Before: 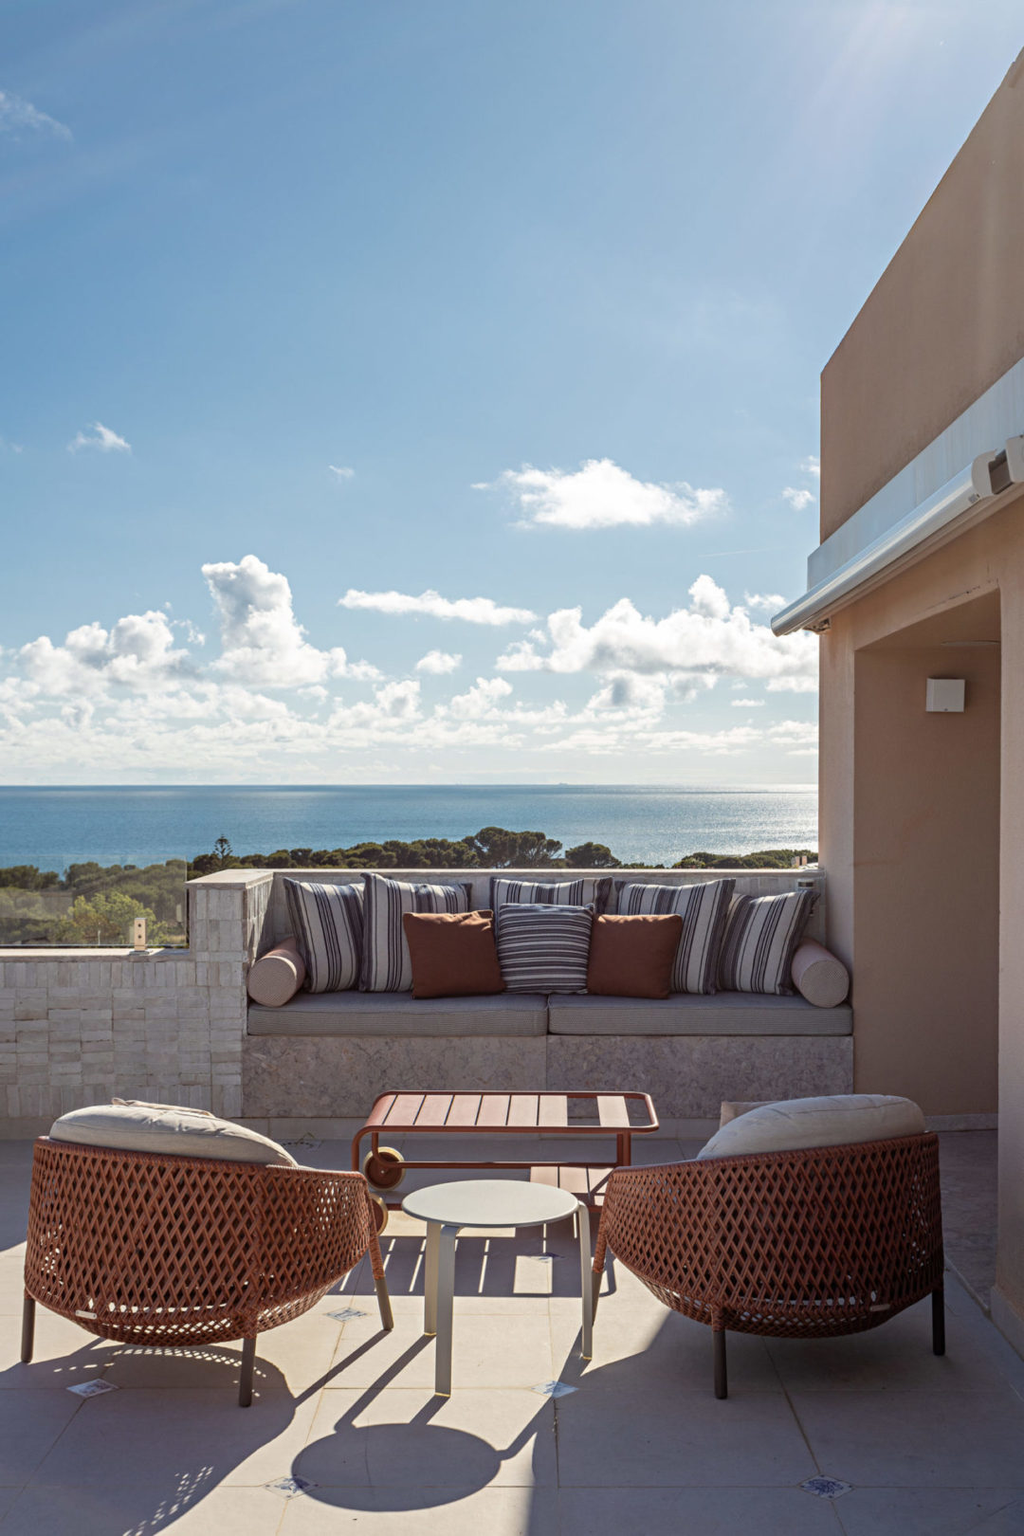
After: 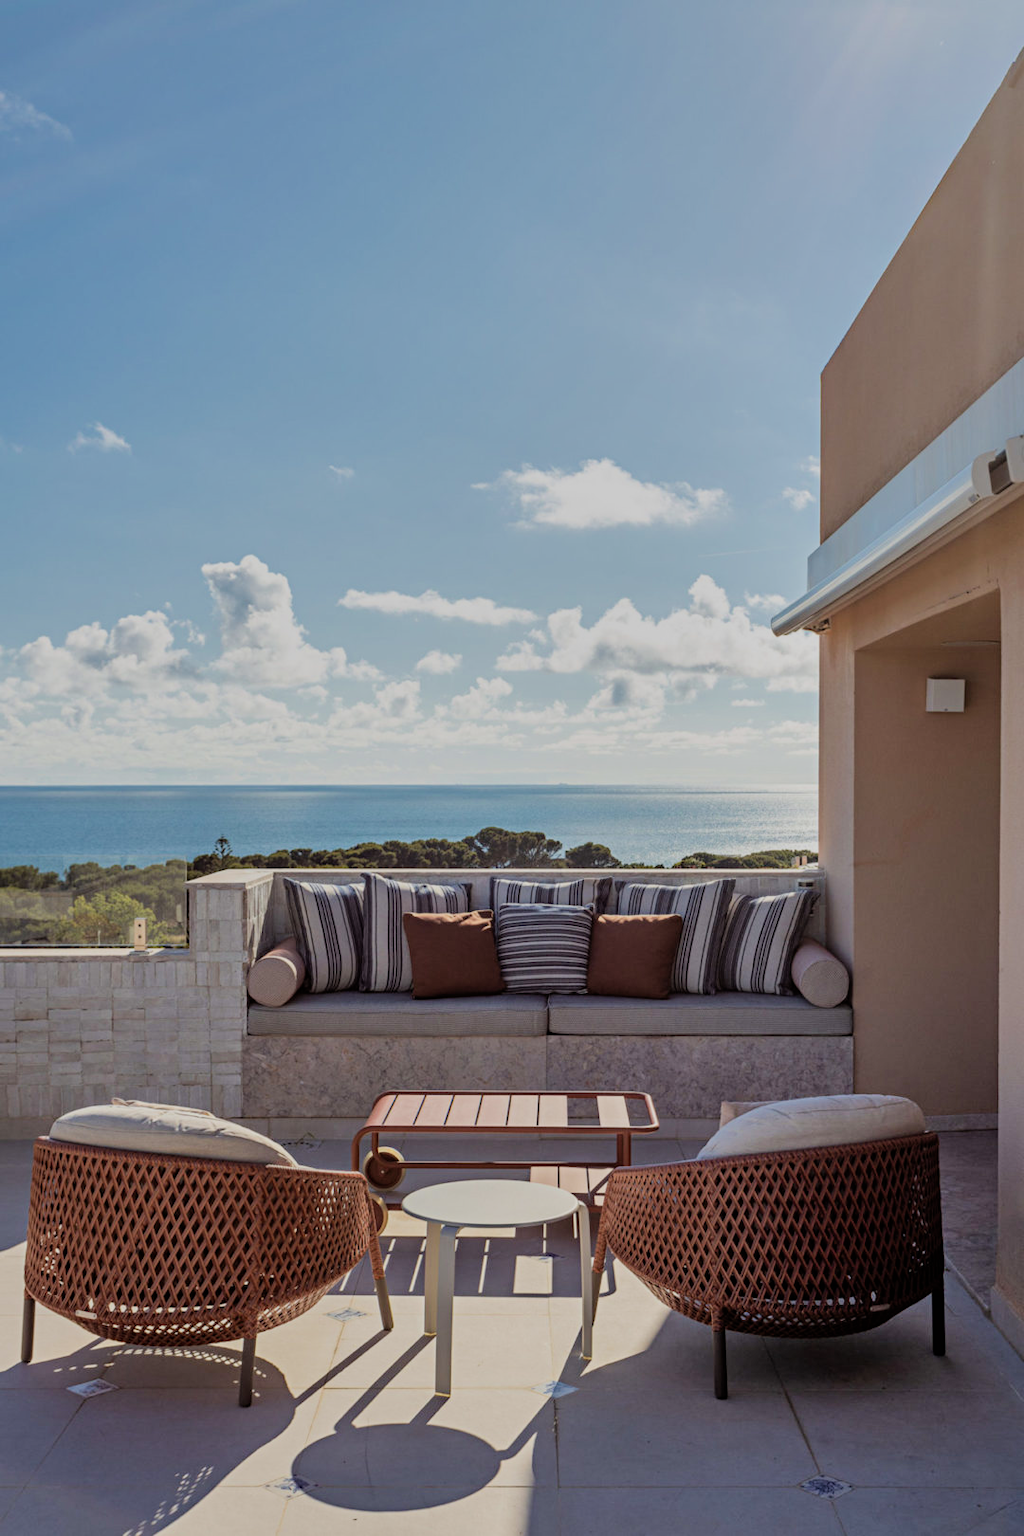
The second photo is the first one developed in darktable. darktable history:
shadows and highlights: soften with gaussian
velvia: strength 16.49%
filmic rgb: black relative exposure -7.65 EV, white relative exposure 4.56 EV, hardness 3.61
